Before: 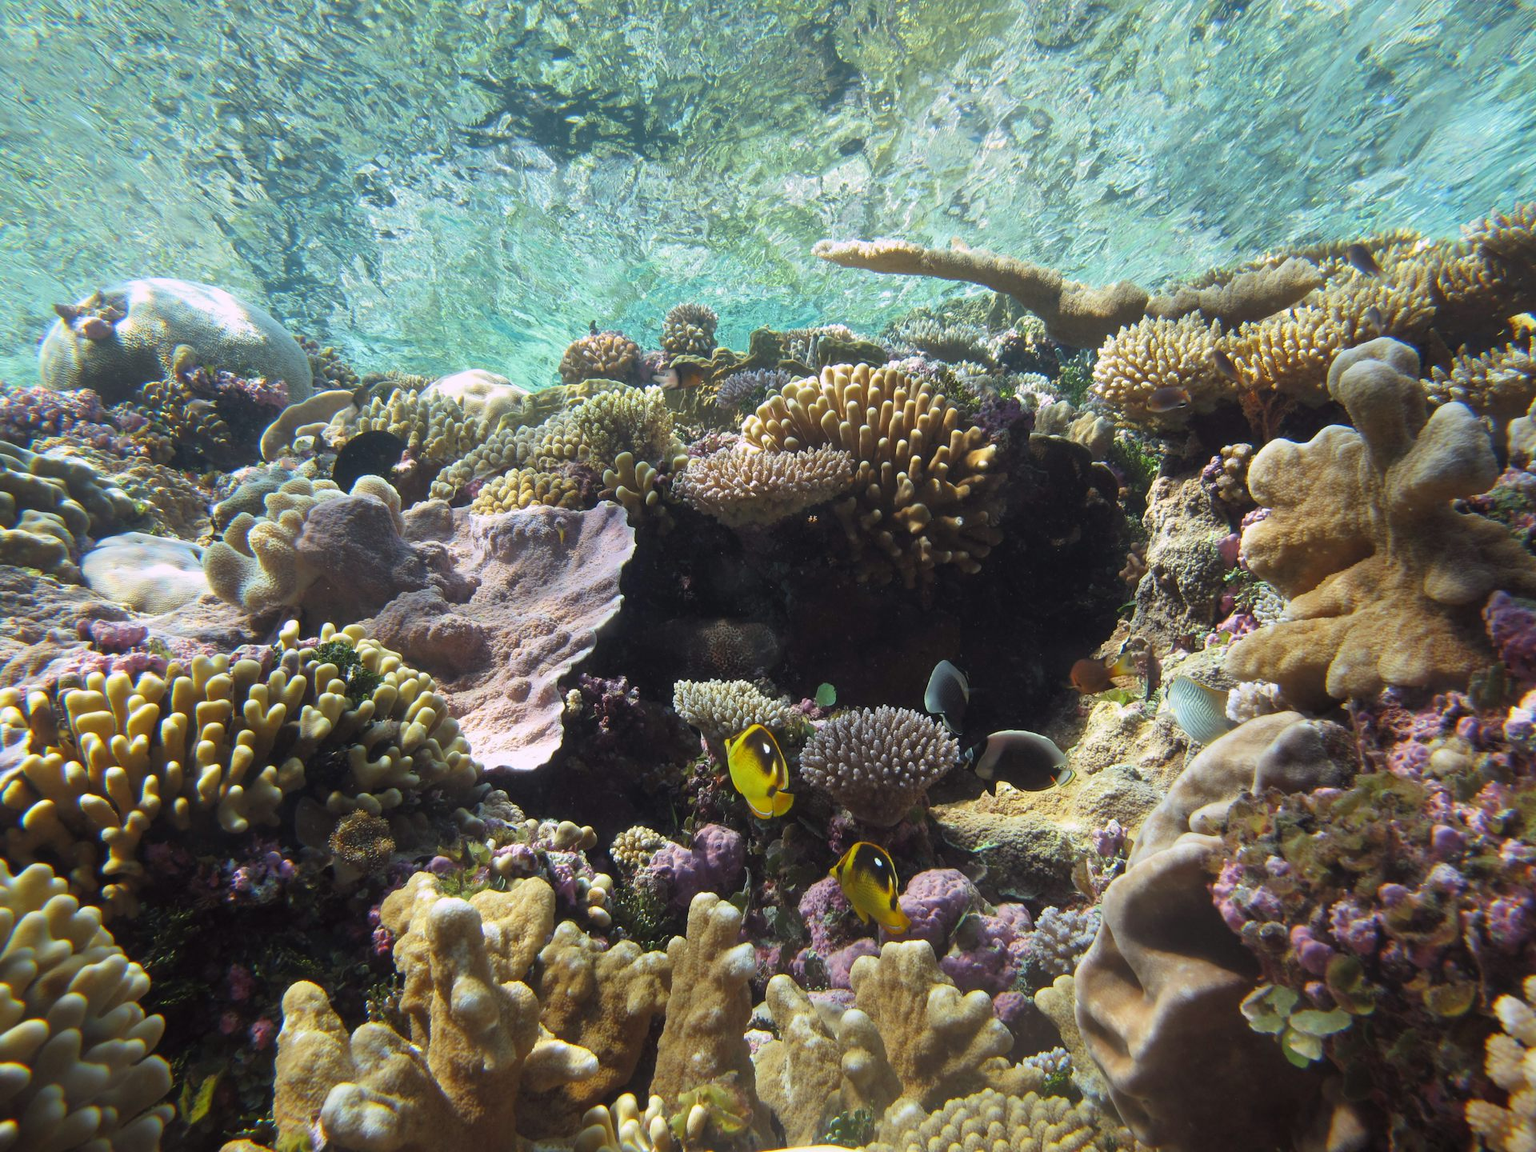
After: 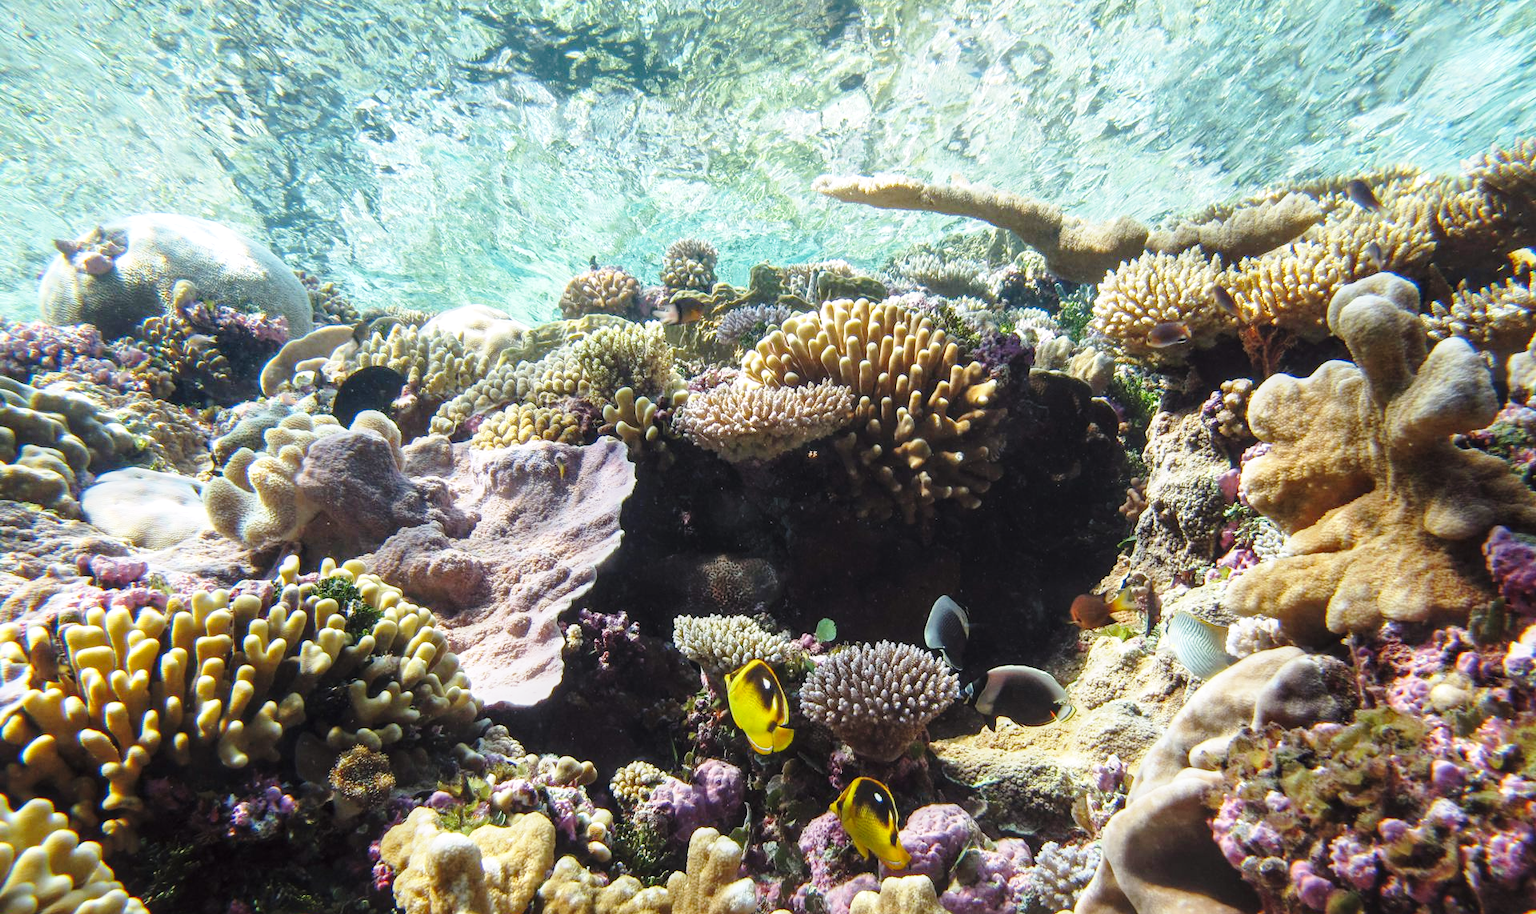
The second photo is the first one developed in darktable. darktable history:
base curve: curves: ch0 [(0, 0) (0.028, 0.03) (0.121, 0.232) (0.46, 0.748) (0.859, 0.968) (1, 1)], preserve colors none
local contrast: detail 130%
crop and rotate: top 5.667%, bottom 14.937%
